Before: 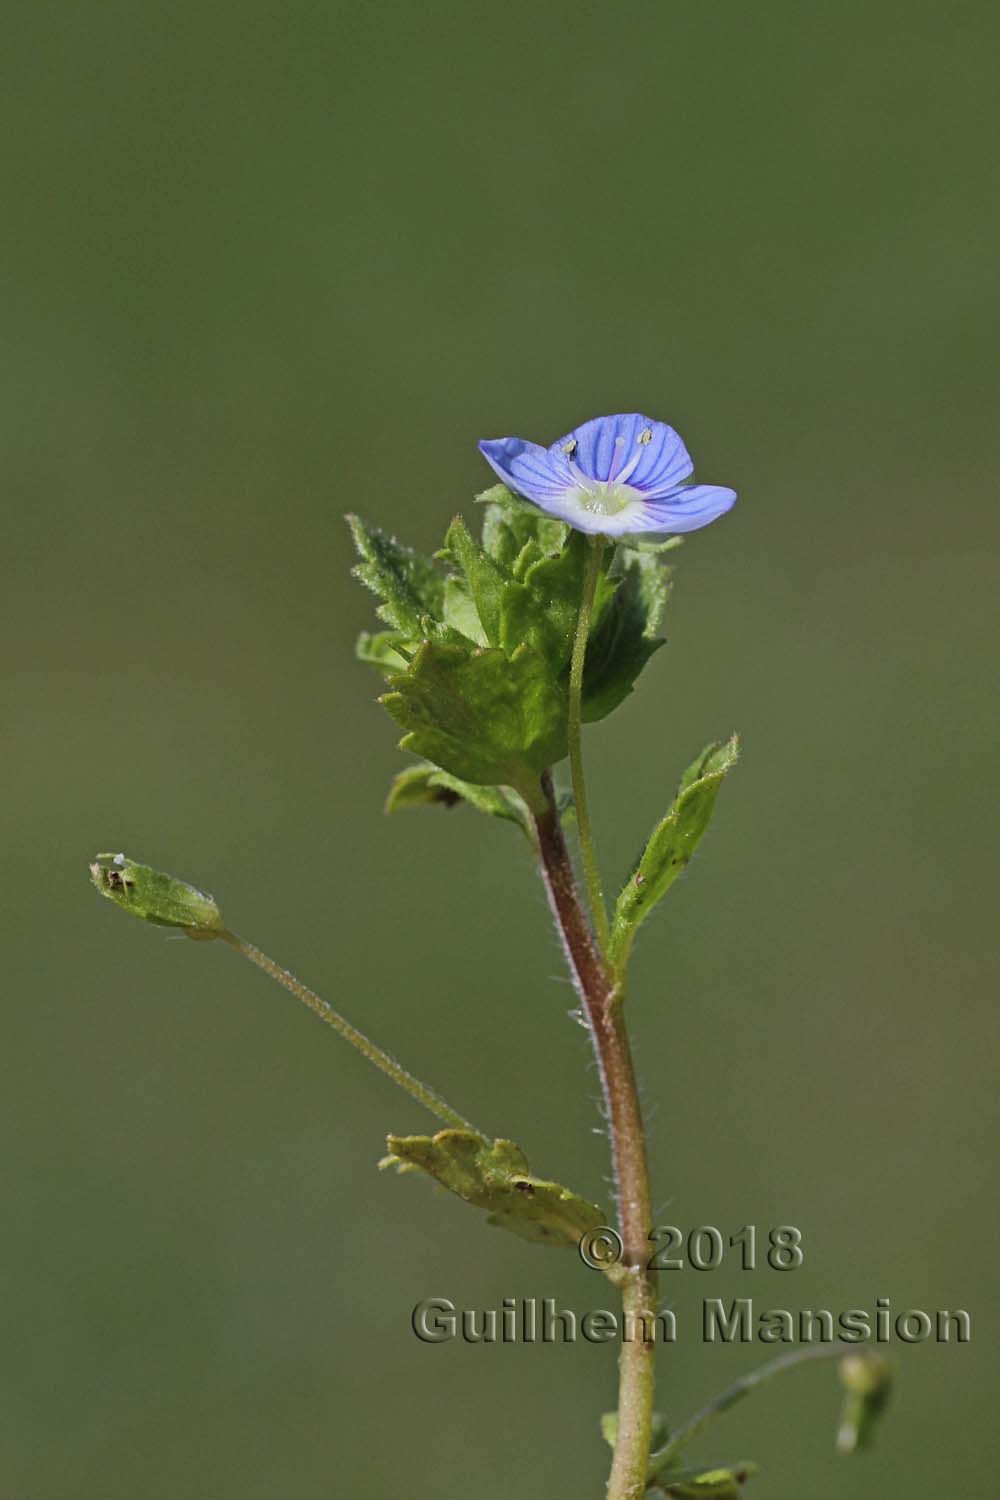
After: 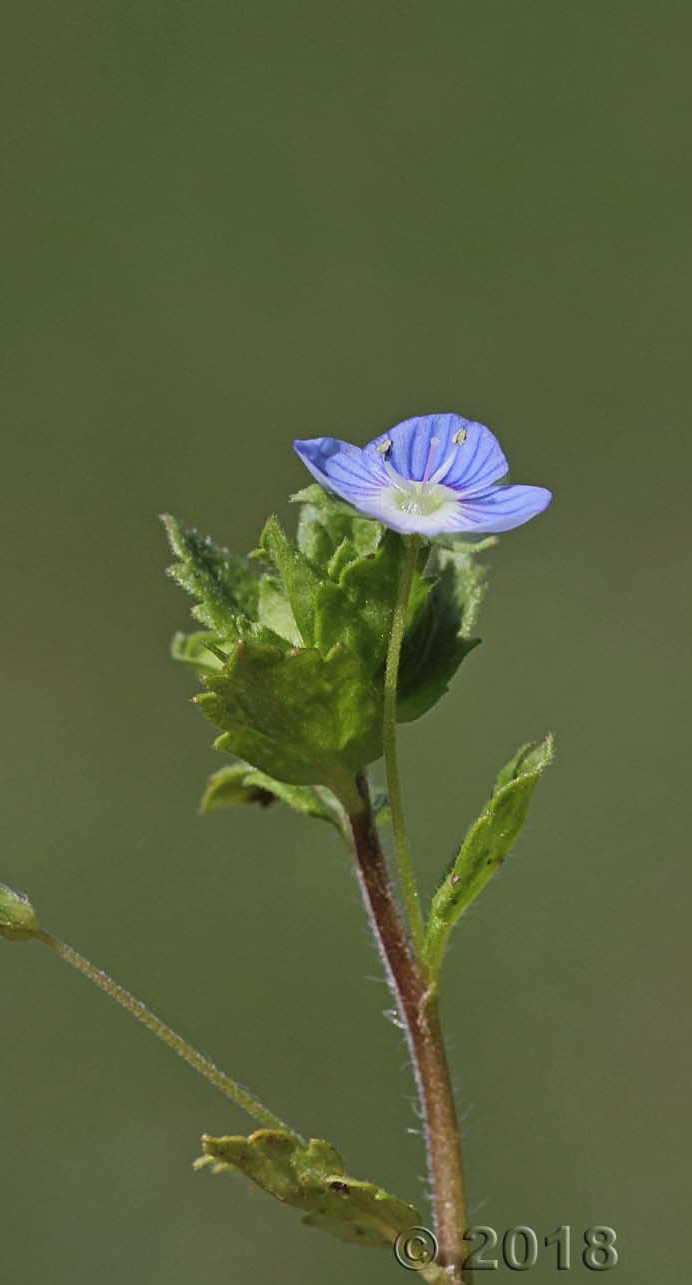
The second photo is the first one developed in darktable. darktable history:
crop: left 18.525%, right 12.236%, bottom 14.285%
